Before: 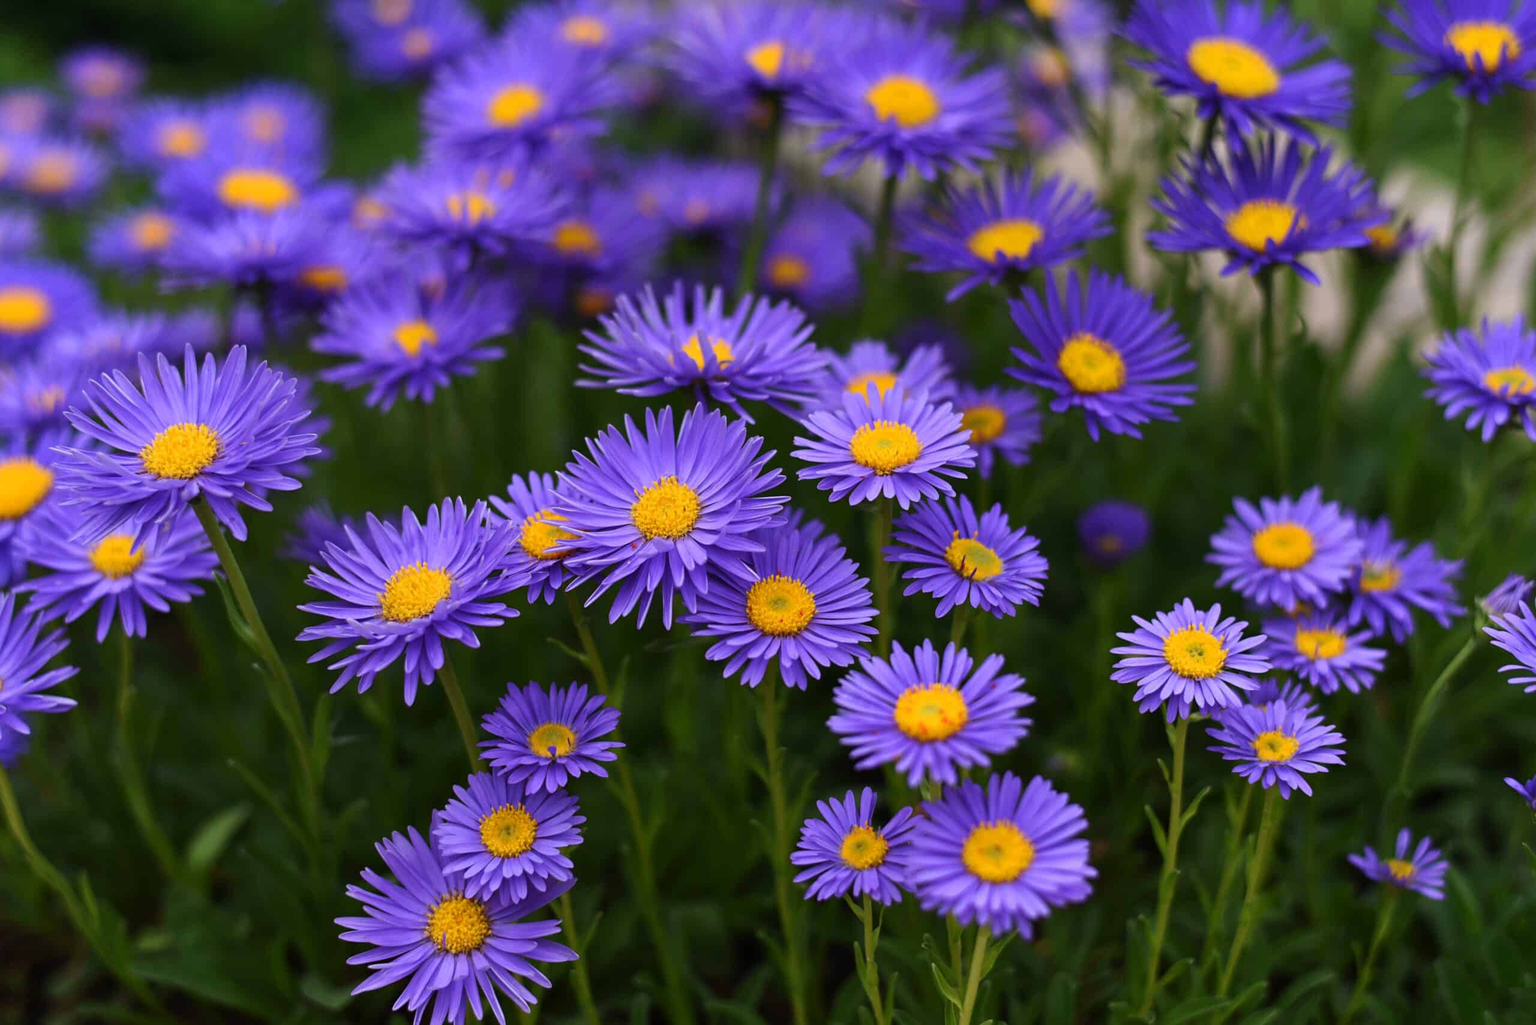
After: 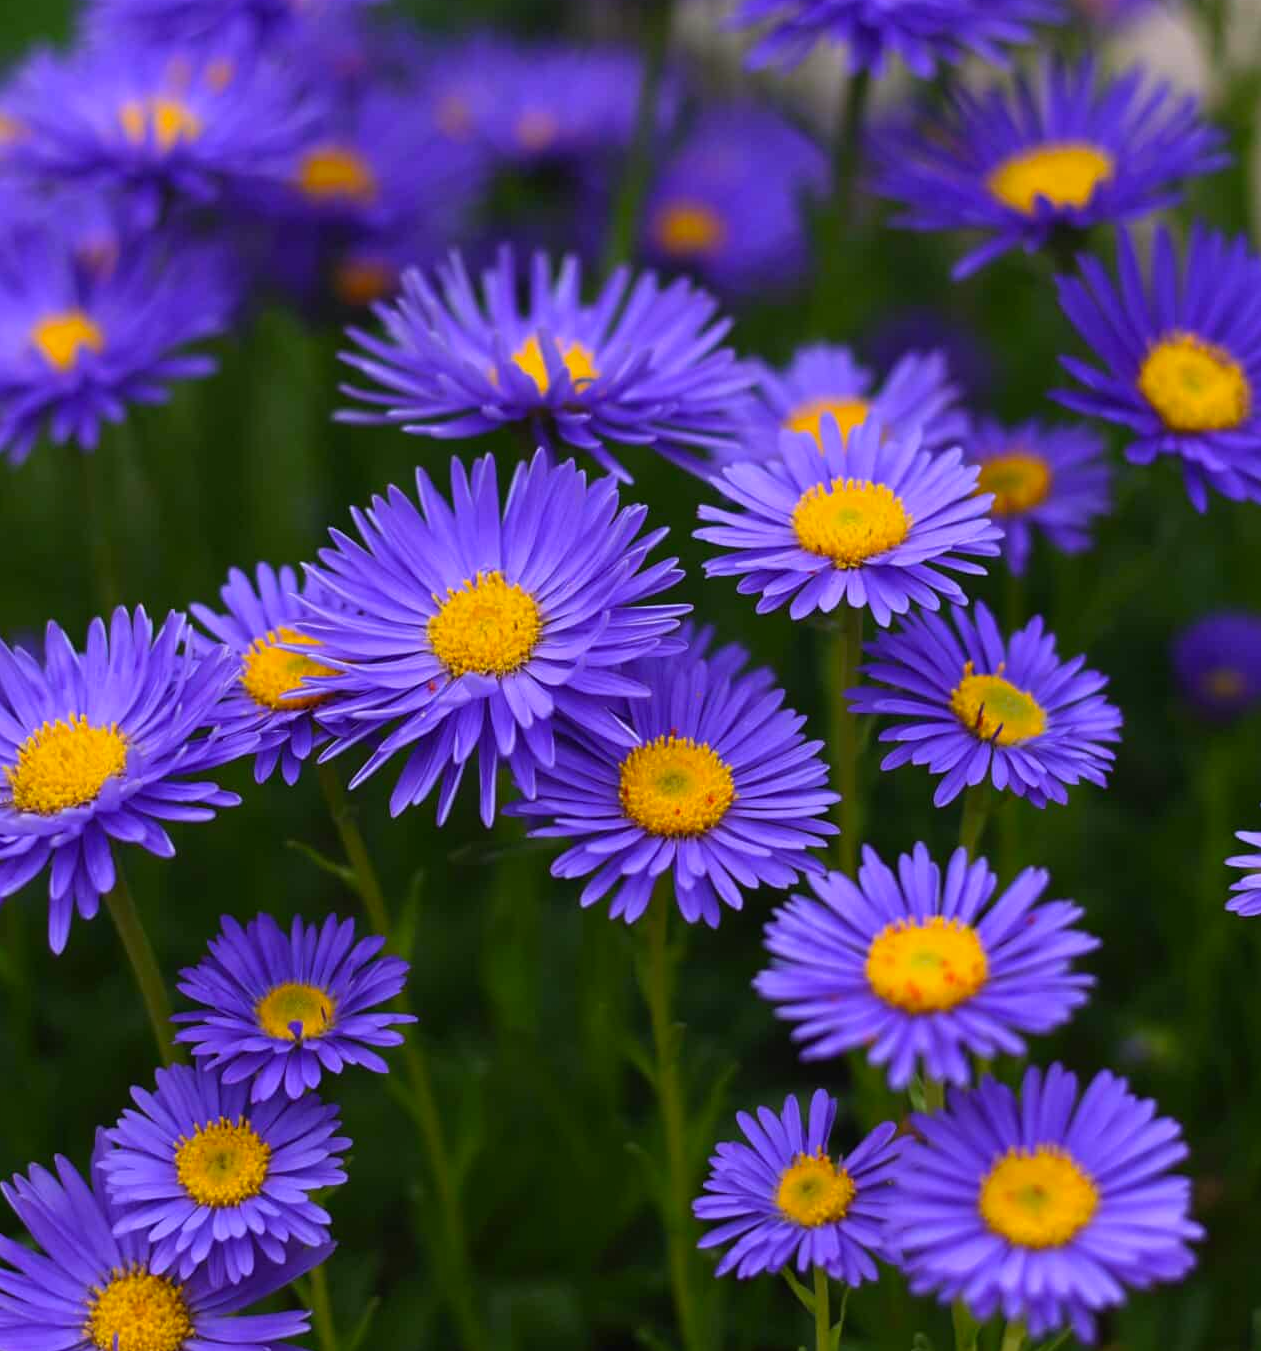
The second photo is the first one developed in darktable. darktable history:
base curve: curves: ch0 [(0, 0) (0.472, 0.455) (1, 1)], preserve colors none
crop and rotate: angle 0.019°, left 24.412%, top 13.032%, right 26.292%, bottom 7.87%
local contrast: mode bilateral grid, contrast 100, coarseness 99, detail 90%, midtone range 0.2
color calibration: output colorfulness [0, 0.315, 0, 0], gray › normalize channels true, illuminant as shot in camera, x 0.358, y 0.373, temperature 4628.91 K, gamut compression 0.019
